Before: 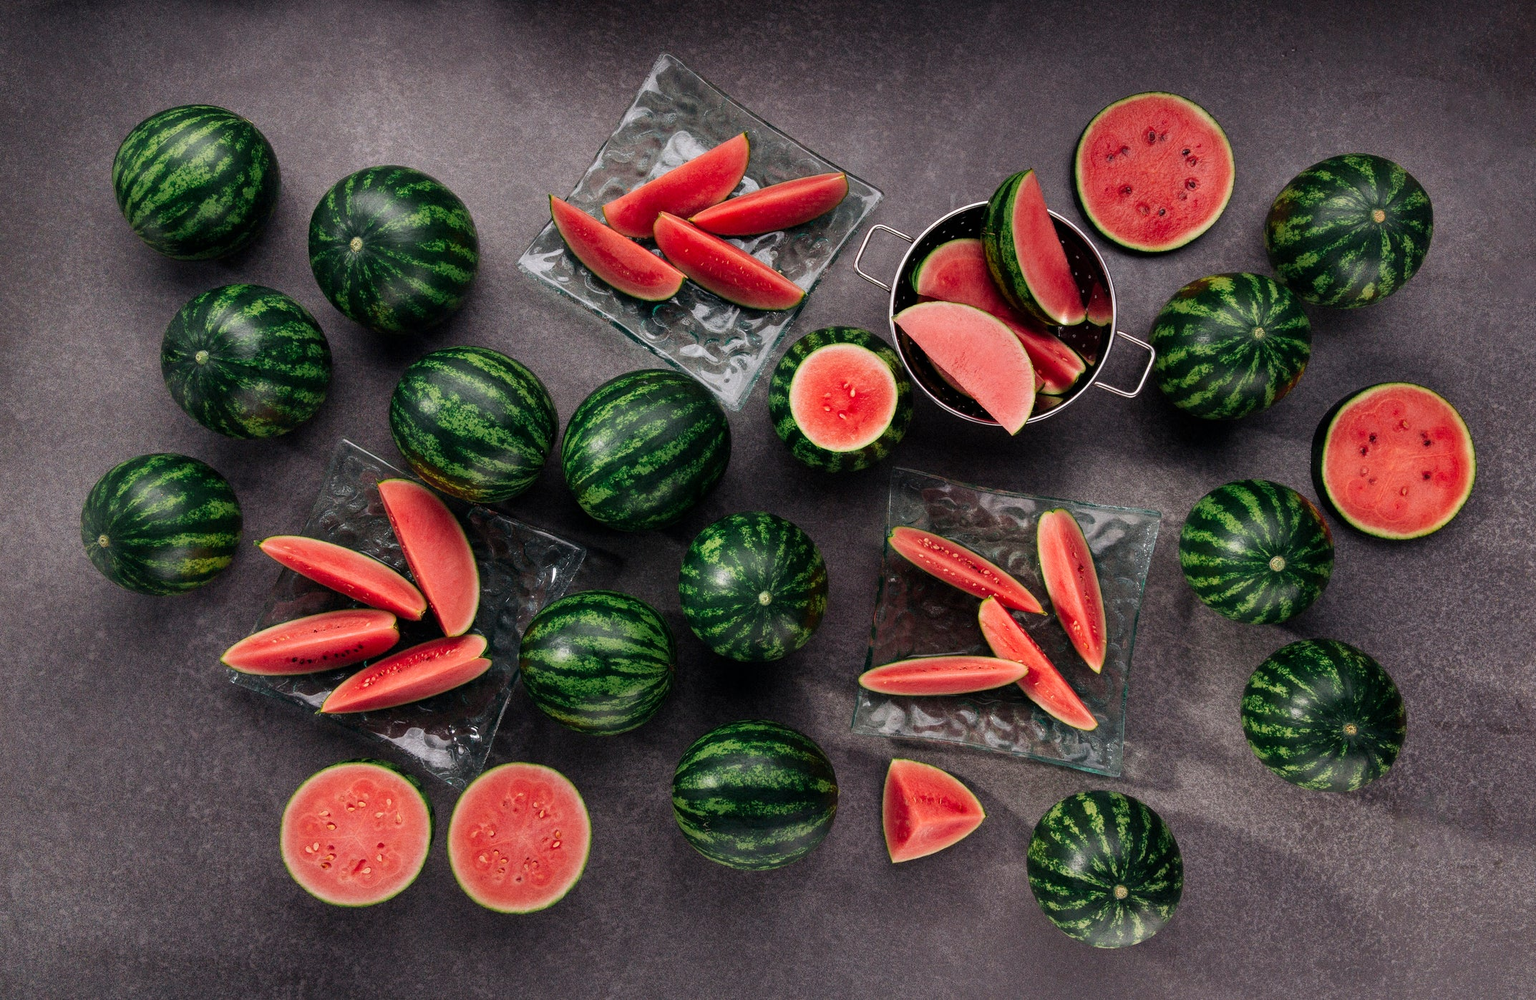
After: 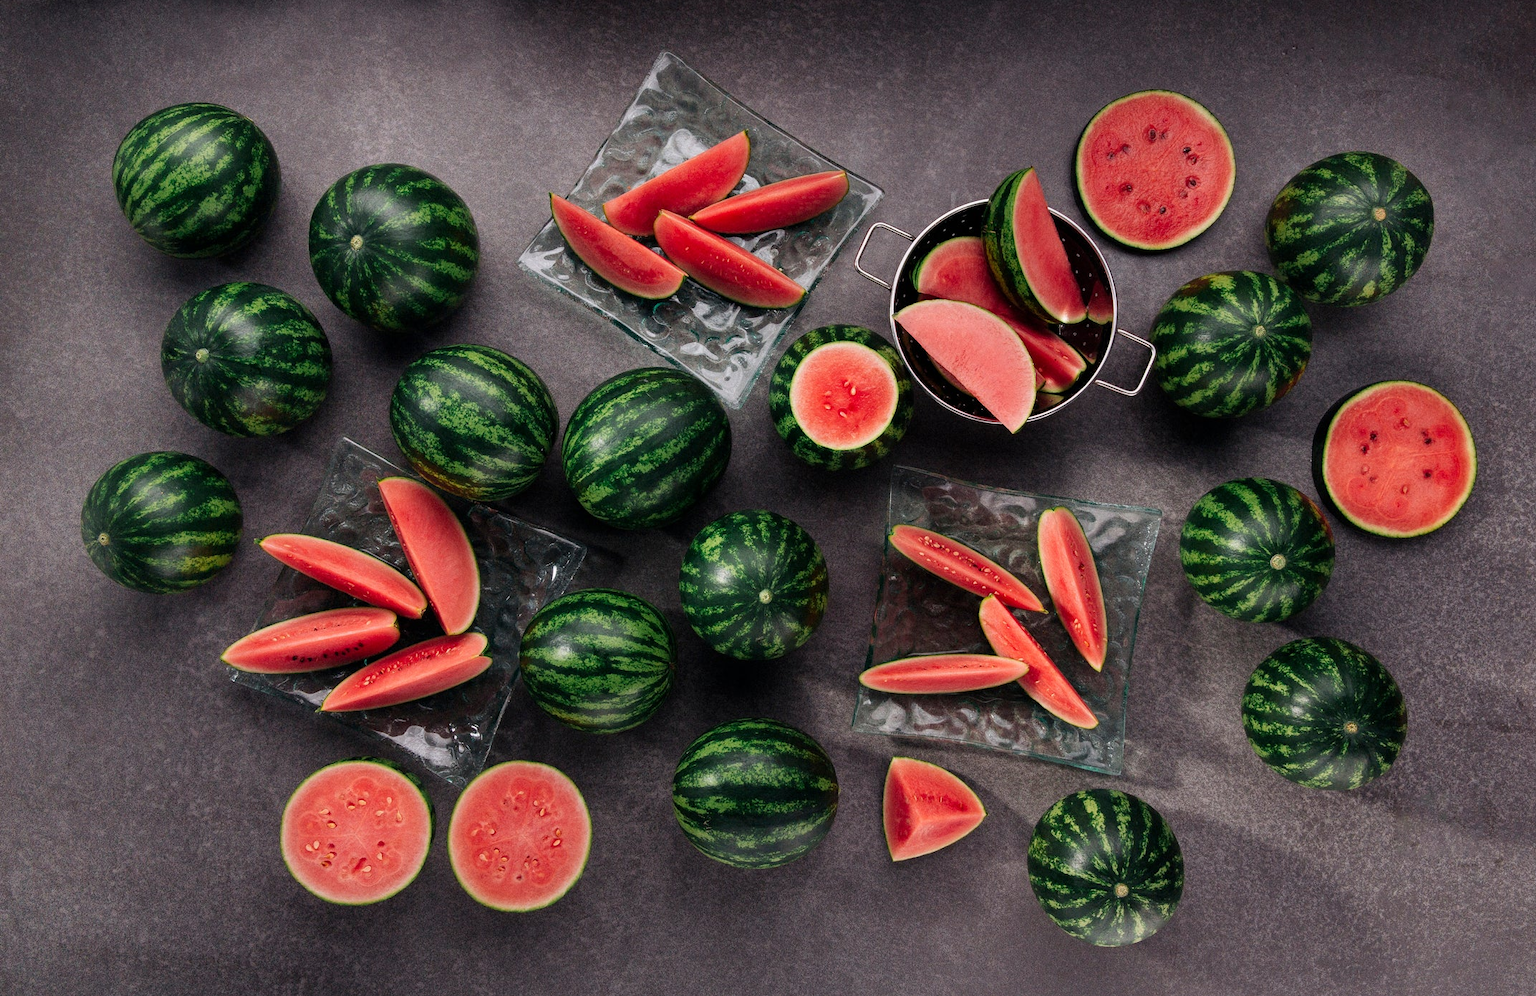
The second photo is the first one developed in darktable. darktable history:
crop: top 0.217%, bottom 0.125%
